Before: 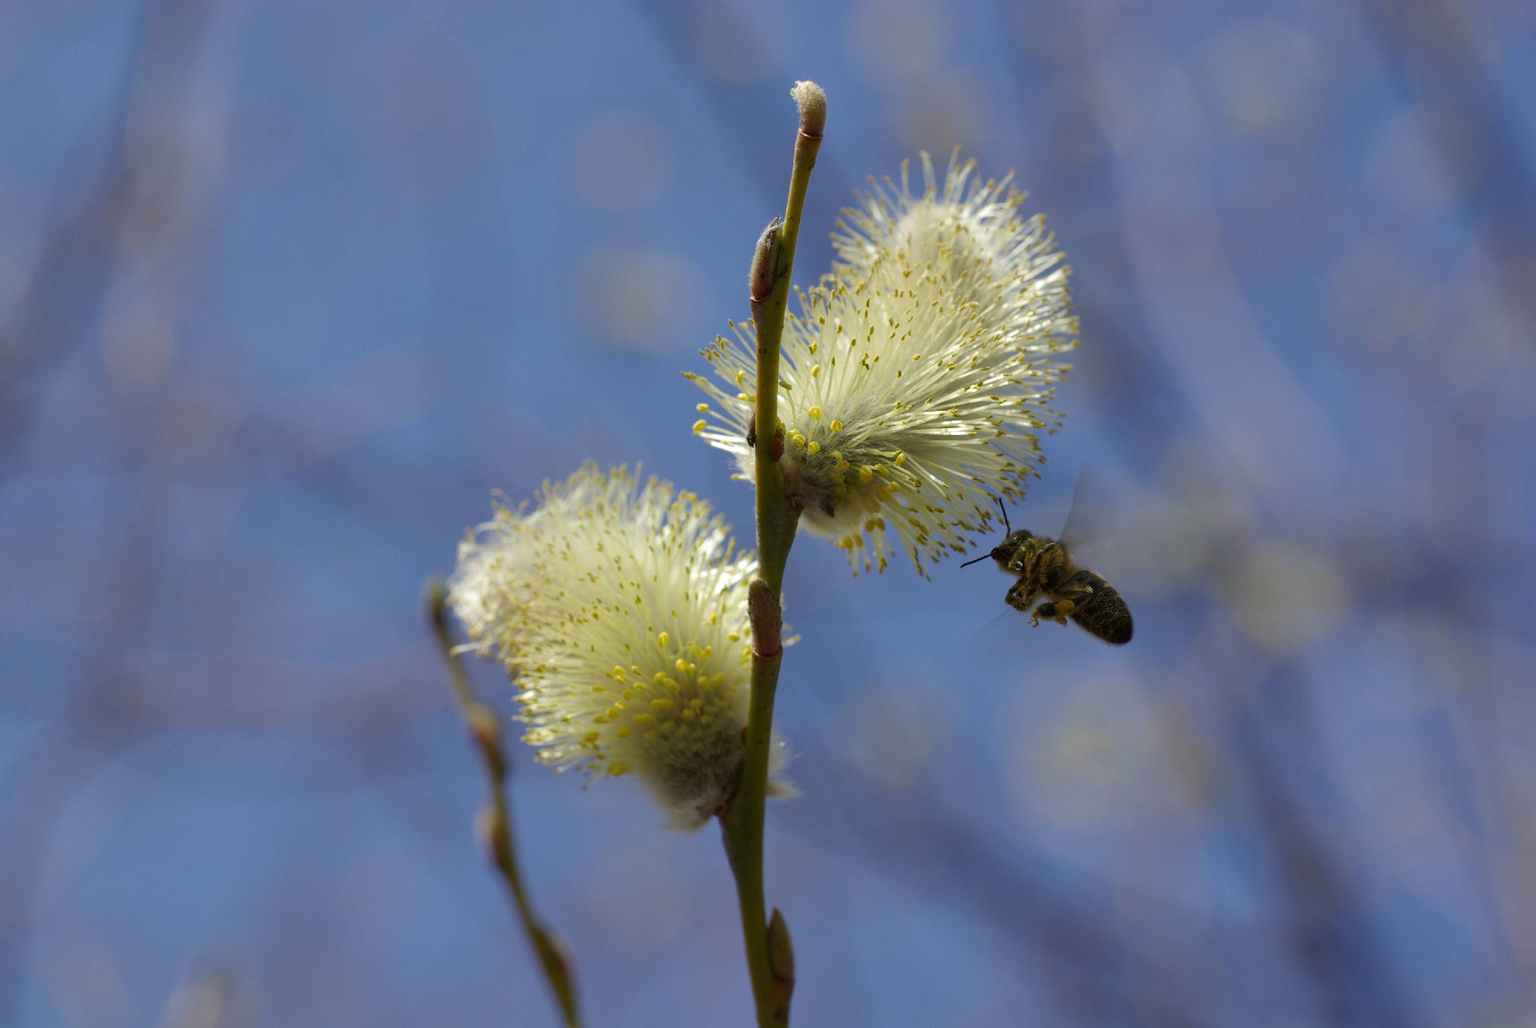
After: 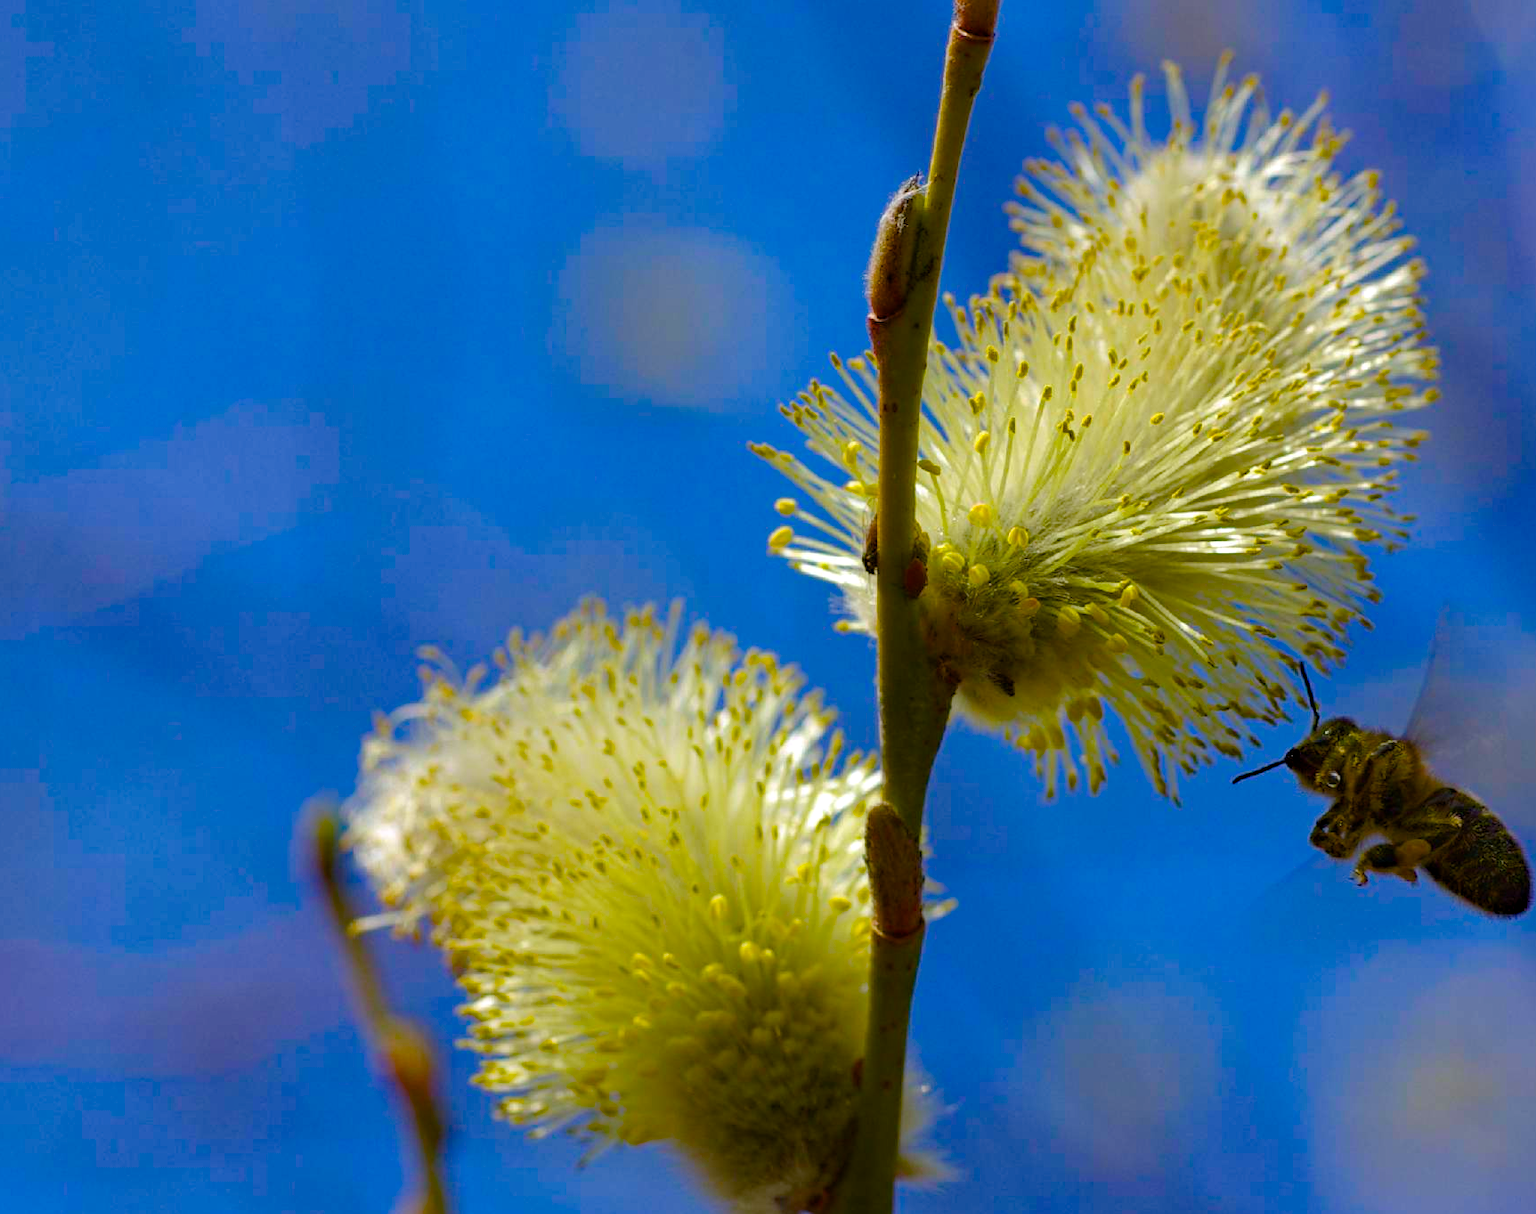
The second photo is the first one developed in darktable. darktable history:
crop: left 16.21%, top 11.257%, right 26.033%, bottom 20.508%
color balance rgb: linear chroma grading › global chroma 8.747%, perceptual saturation grading › global saturation 20%, perceptual saturation grading › highlights -24.996%, perceptual saturation grading › shadows 50.308%, global vibrance 45.261%
haze removal: strength 0.293, distance 0.245, compatibility mode true, adaptive false
